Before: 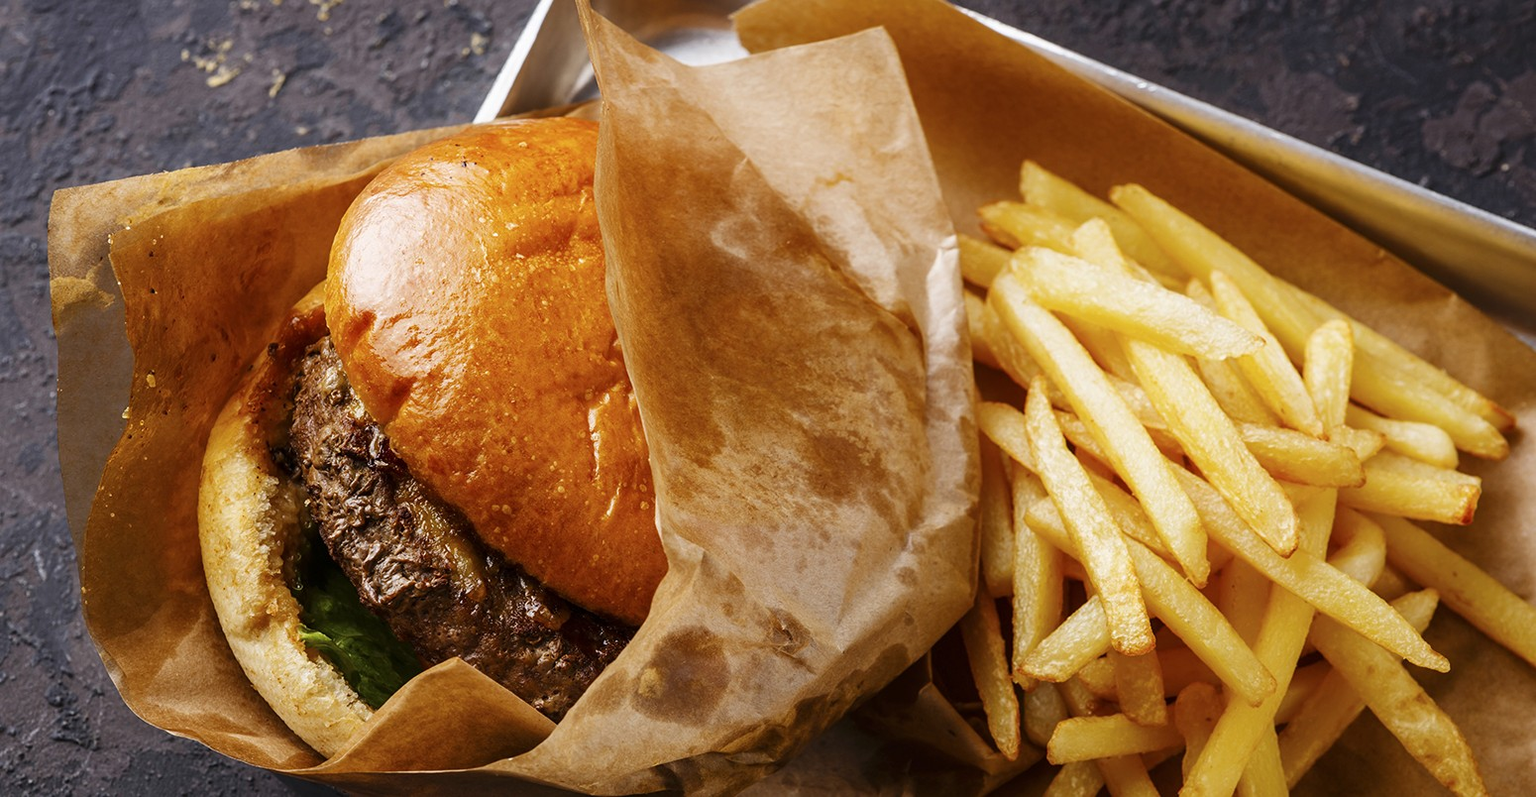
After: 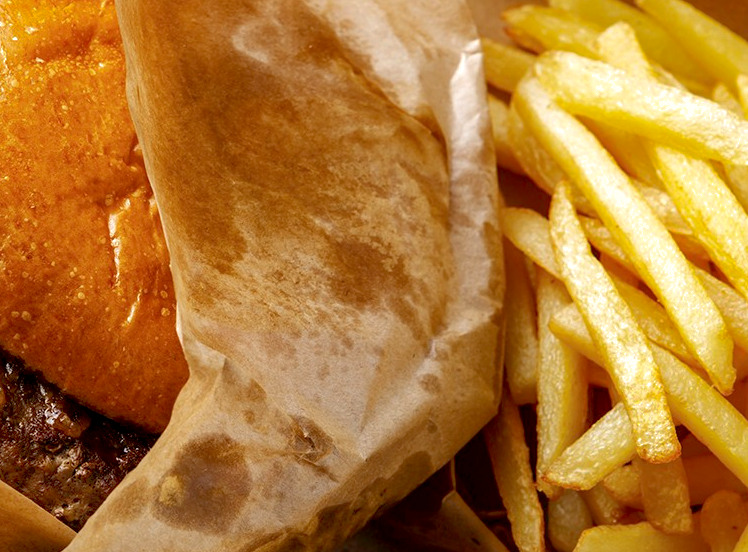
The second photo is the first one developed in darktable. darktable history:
exposure: black level correction 0.005, exposure 0.285 EV, compensate highlight preservation false
crop: left 31.305%, top 24.743%, right 20.402%, bottom 6.574%
shadows and highlights: highlights color adjustment 77.7%
